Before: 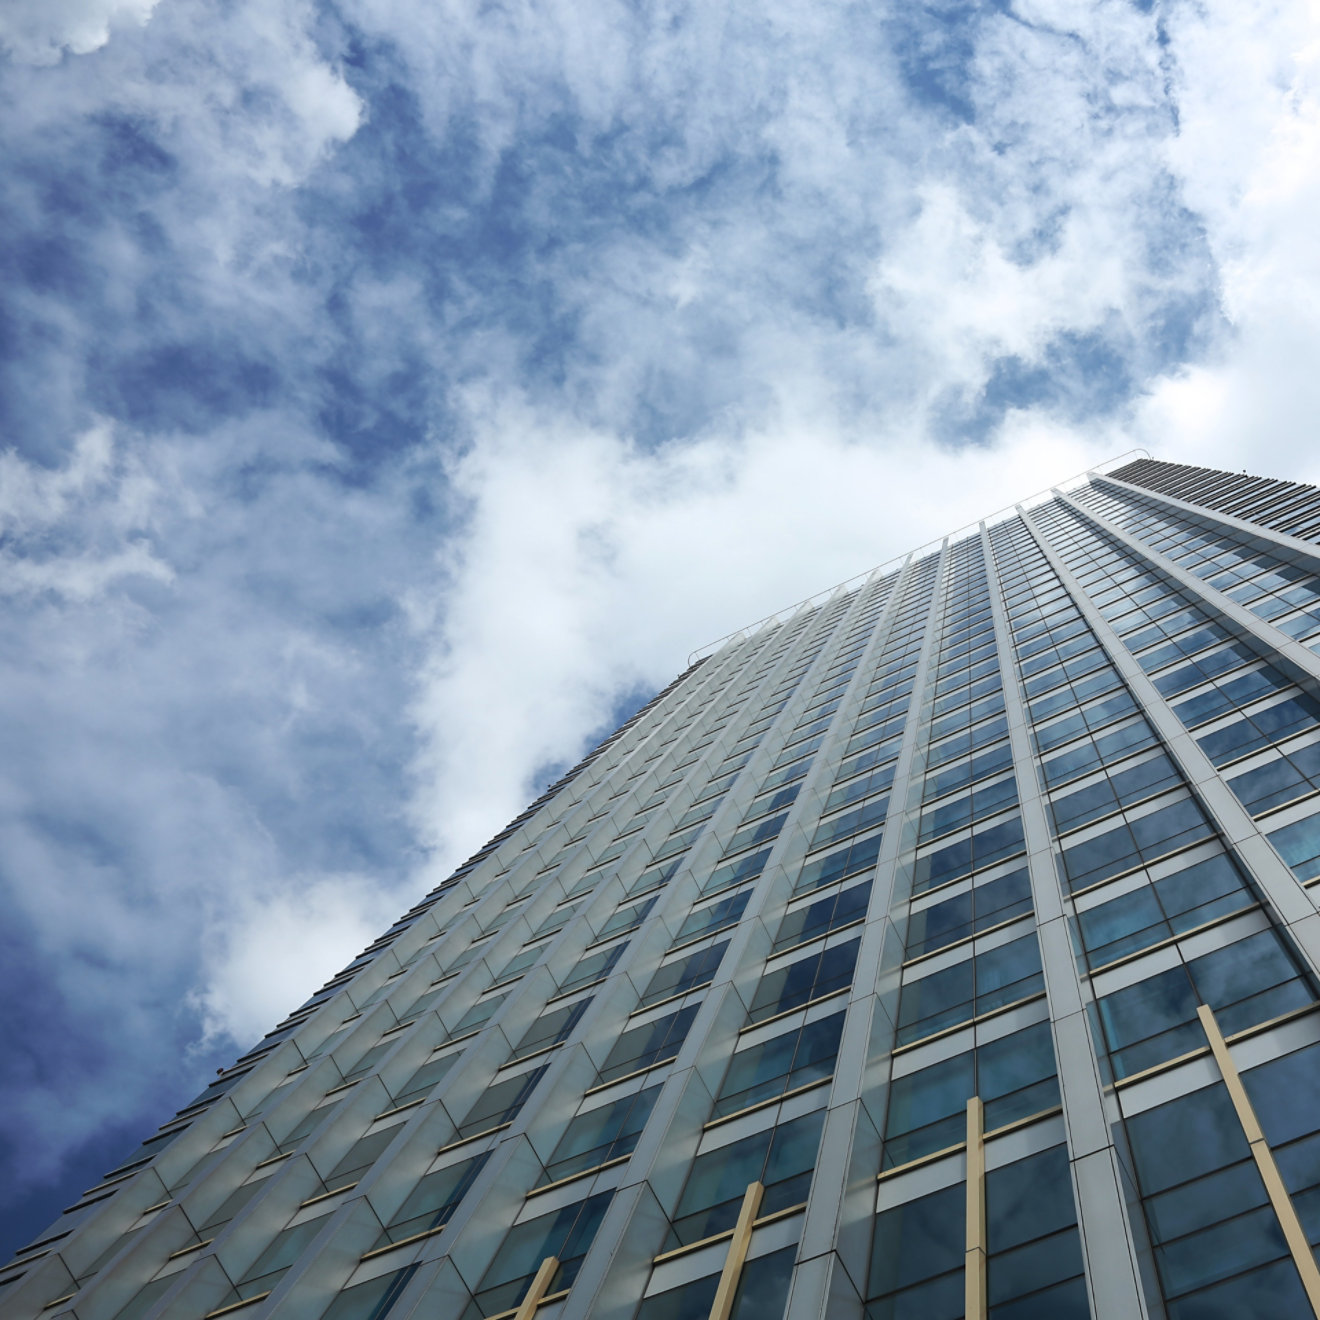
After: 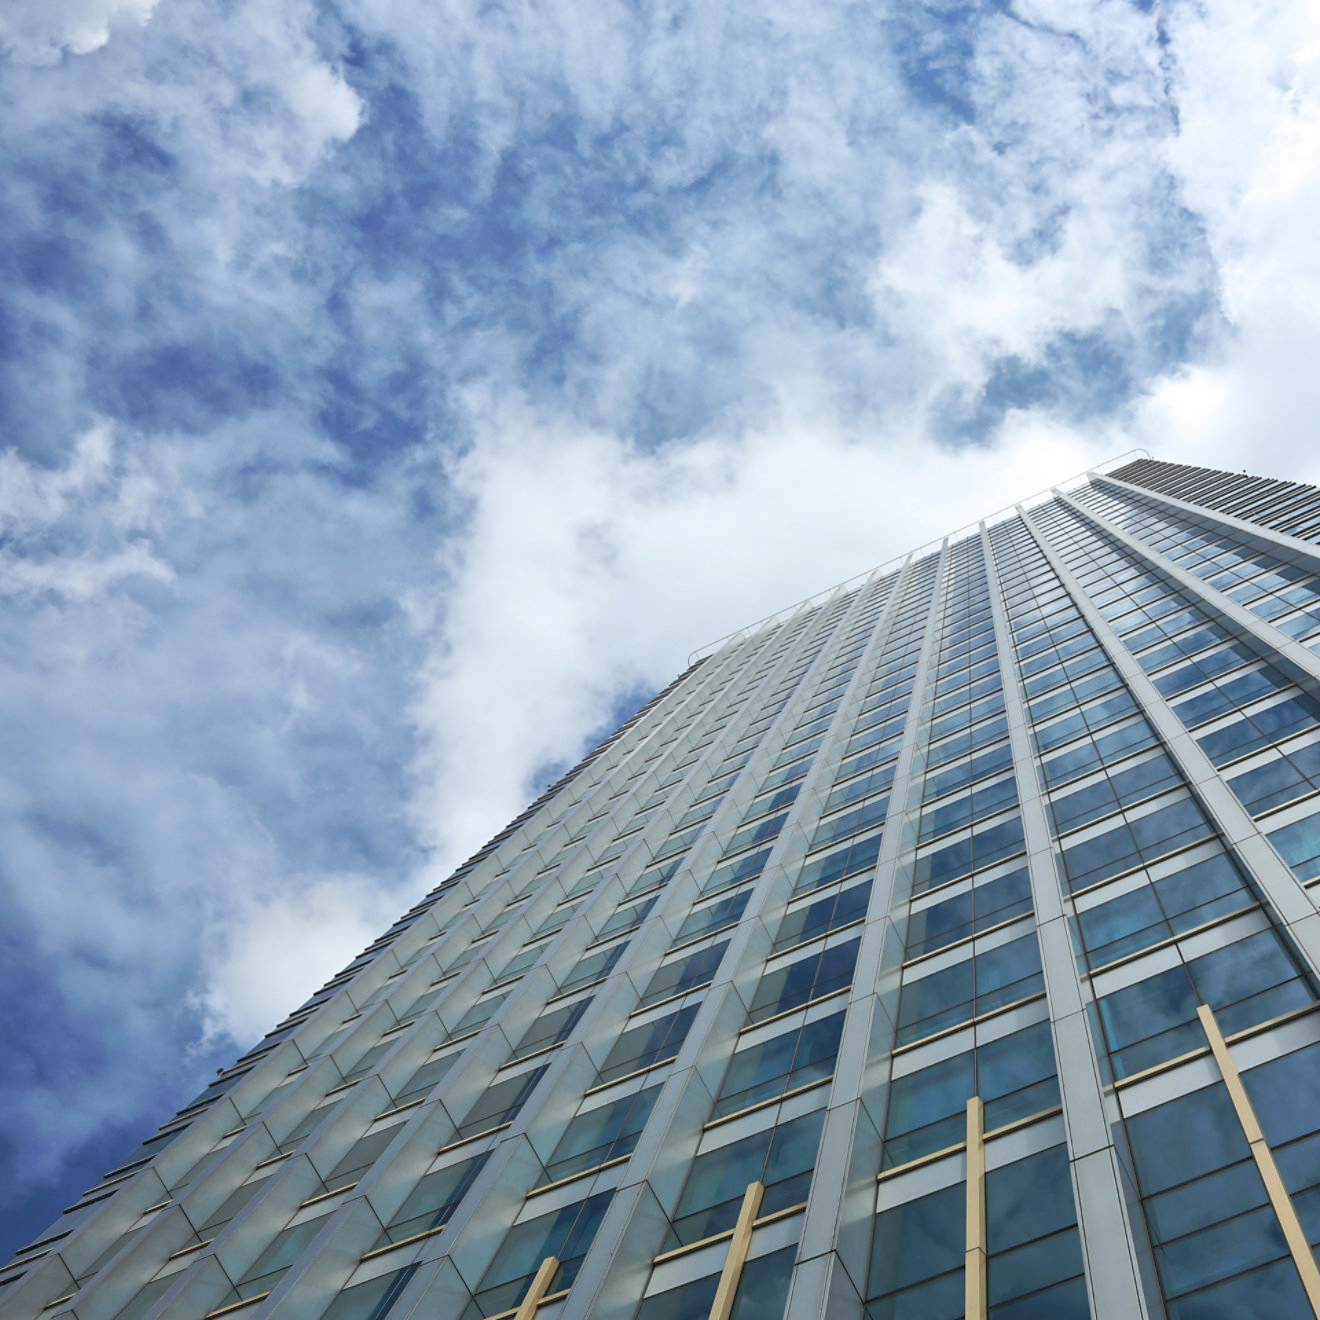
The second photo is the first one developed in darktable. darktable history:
tone equalizer: -8 EV 1 EV, -7 EV 1 EV, -6 EV 1 EV, -5 EV 1 EV, -4 EV 1 EV, -3 EV 0.75 EV, -2 EV 0.5 EV, -1 EV 0.25 EV
